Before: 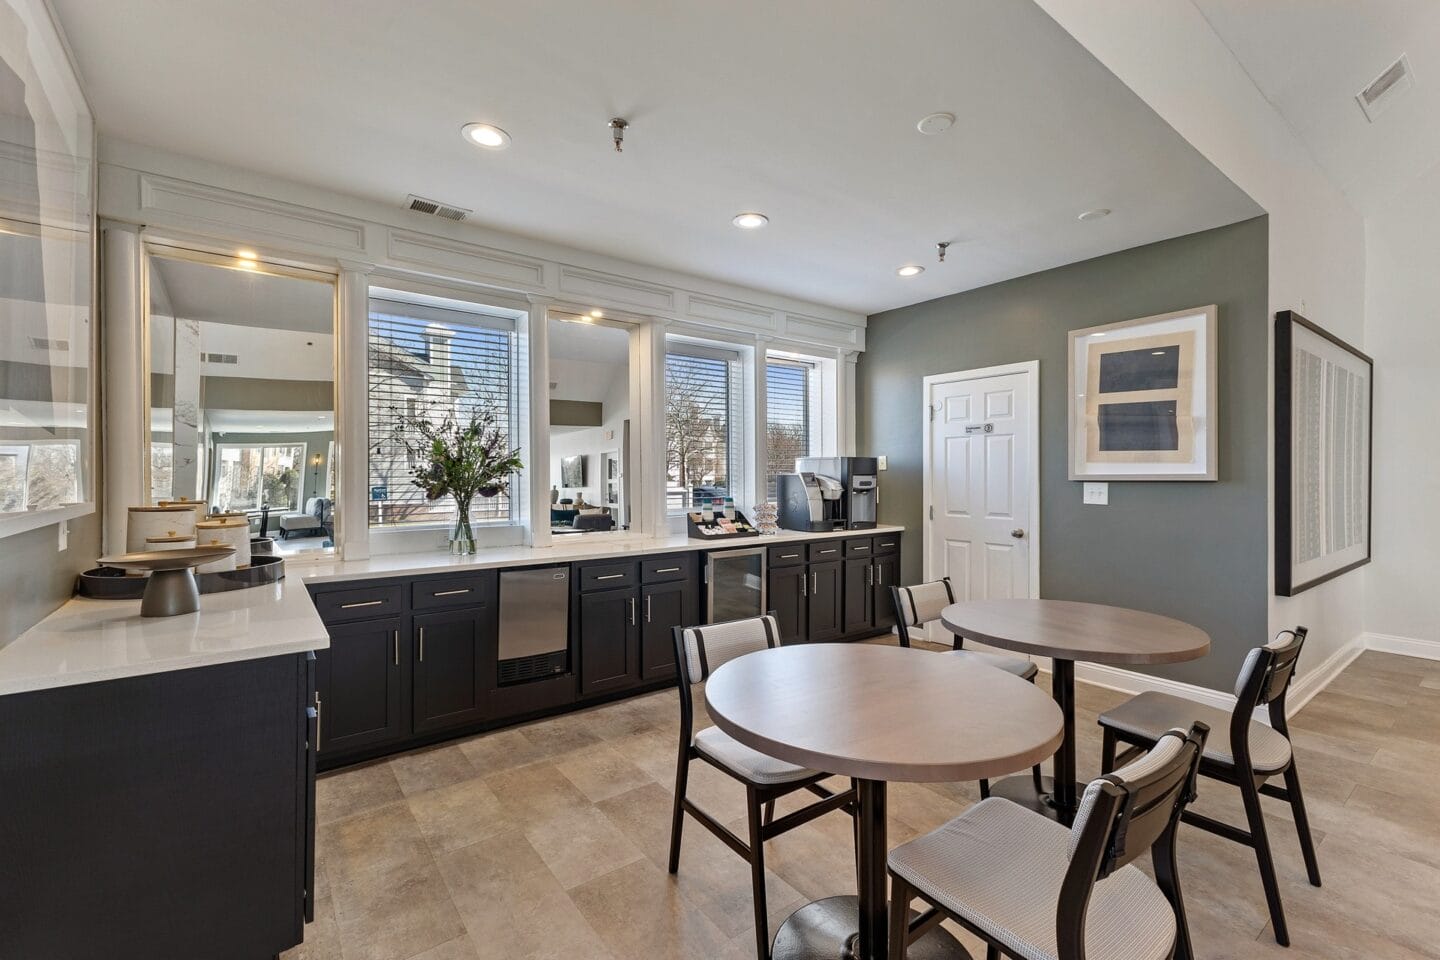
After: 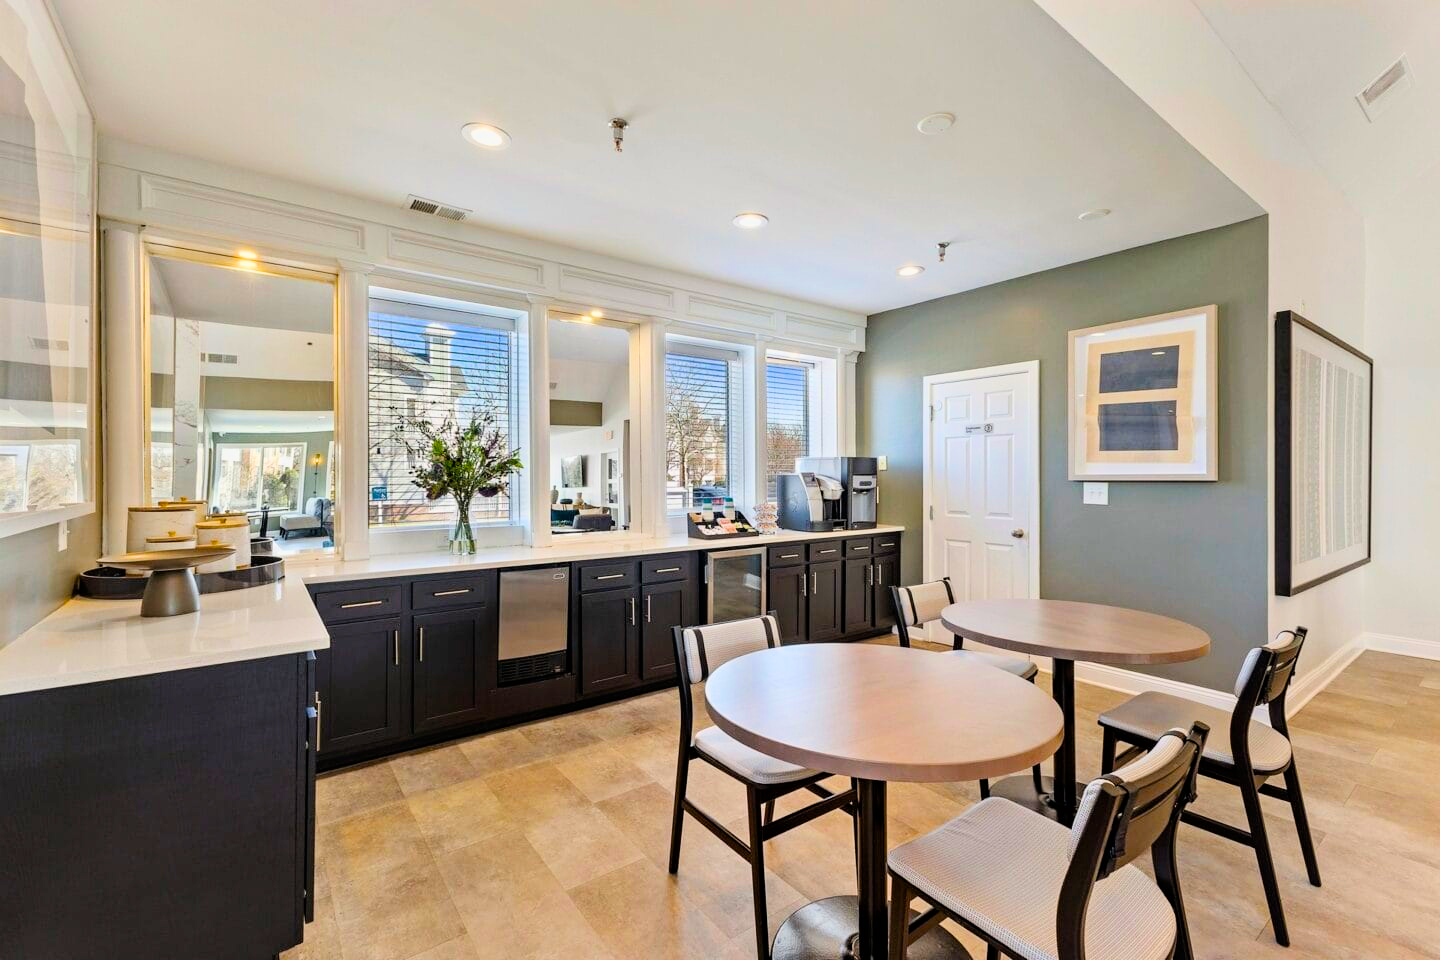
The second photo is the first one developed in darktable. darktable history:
filmic rgb: black relative exposure -7.65 EV, white relative exposure 4.56 EV, hardness 3.61, color science v6 (2022)
color balance rgb: linear chroma grading › global chroma 10%, perceptual saturation grading › global saturation 40%, perceptual brilliance grading › global brilliance 30%, global vibrance 20%
